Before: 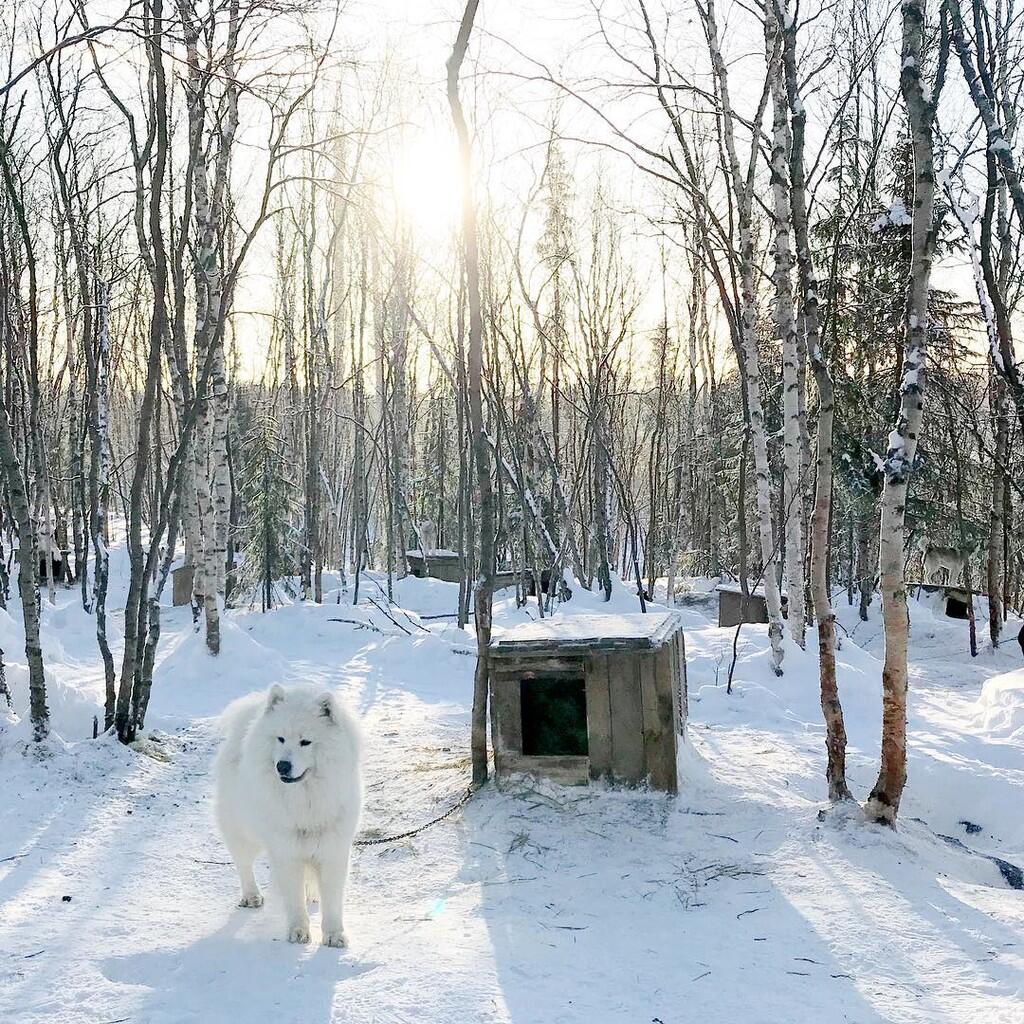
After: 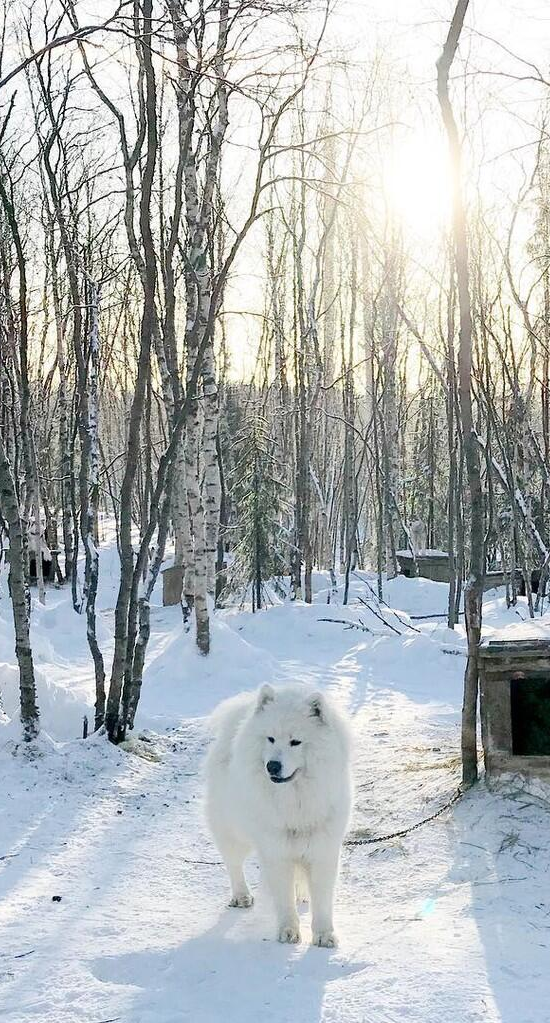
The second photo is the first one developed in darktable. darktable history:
crop: left 1.004%, right 45.206%, bottom 0.091%
